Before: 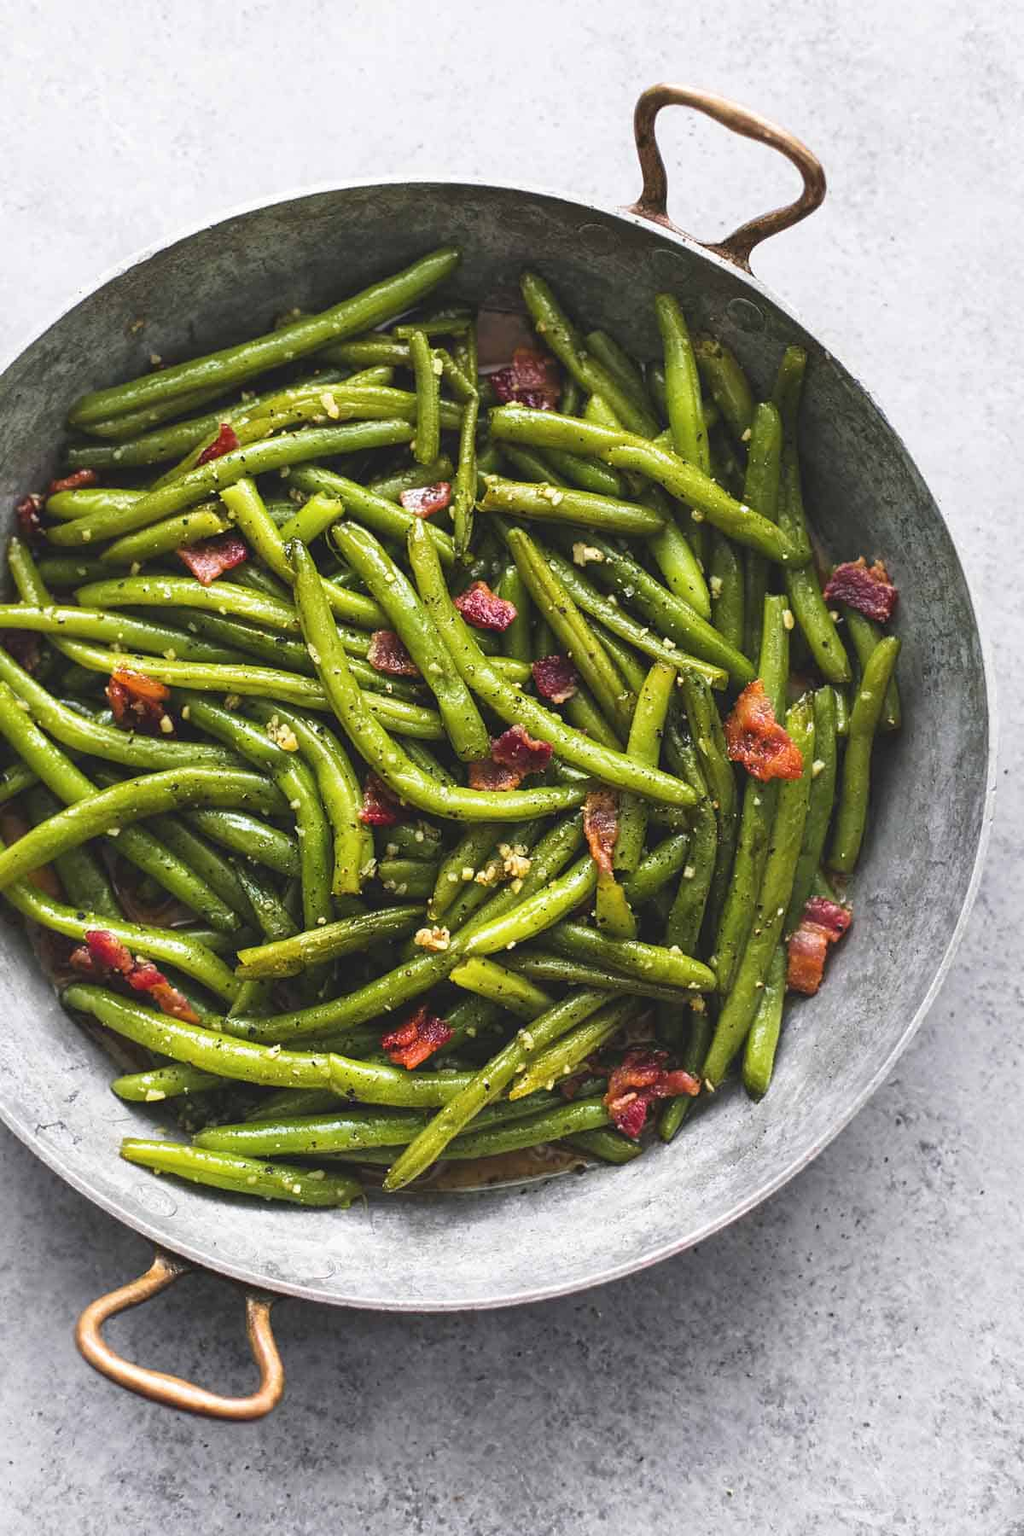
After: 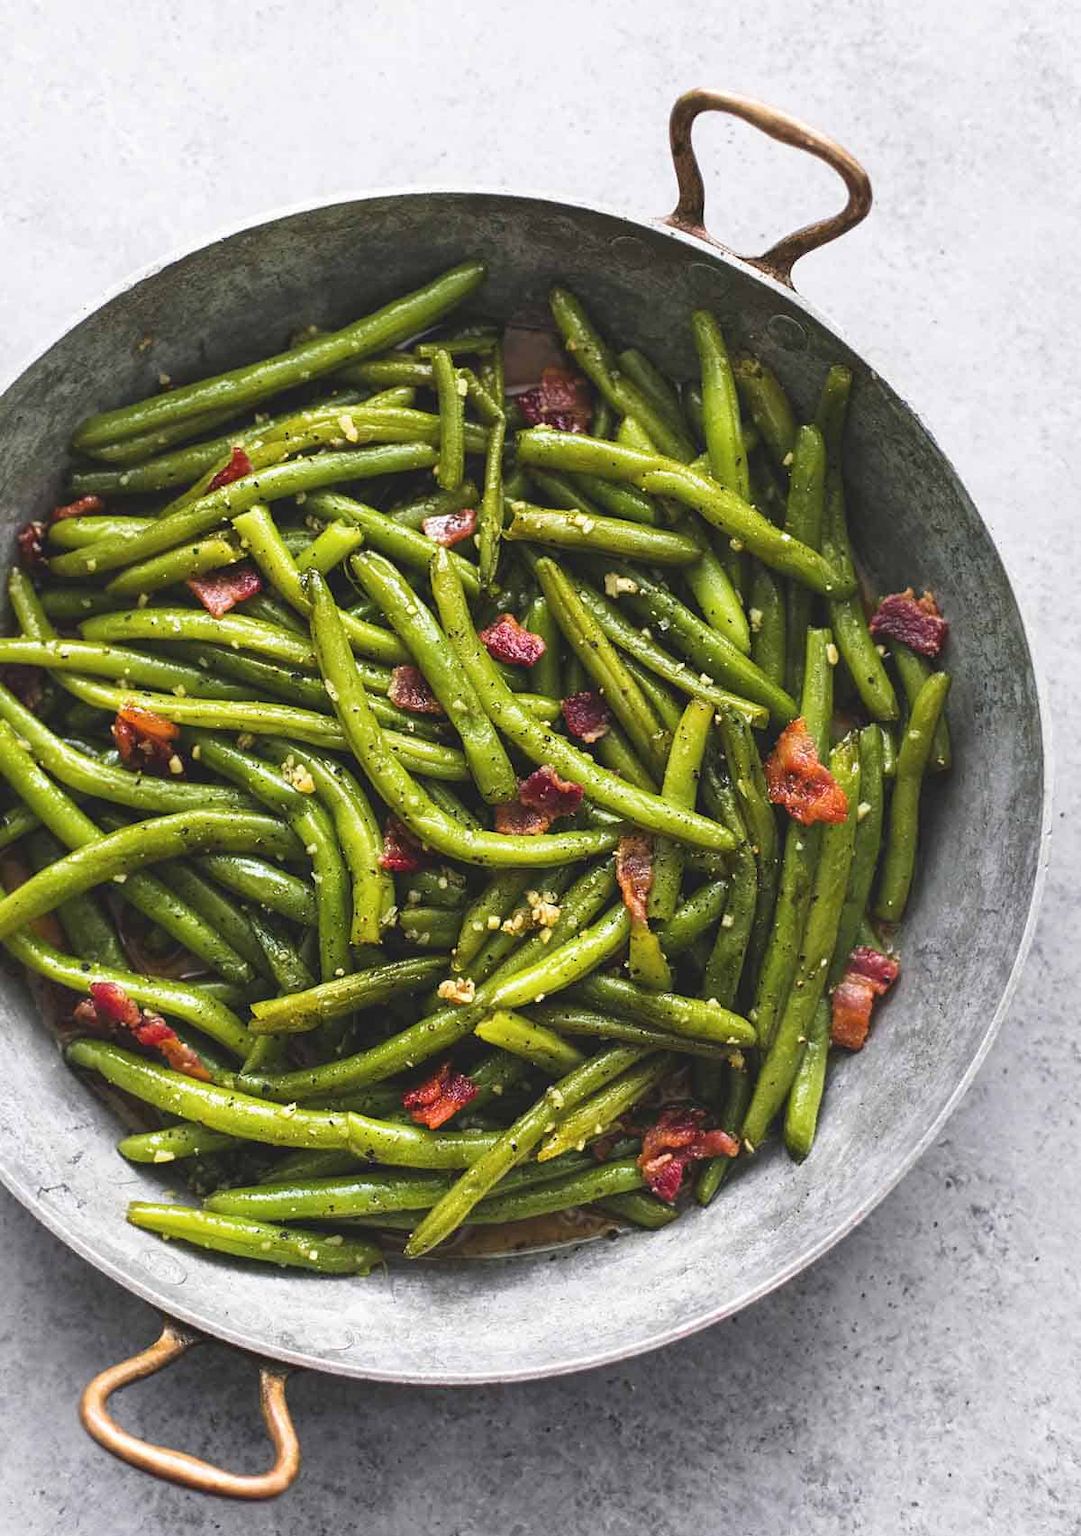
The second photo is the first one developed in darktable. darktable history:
crop and rotate: top 0.006%, bottom 5.271%
